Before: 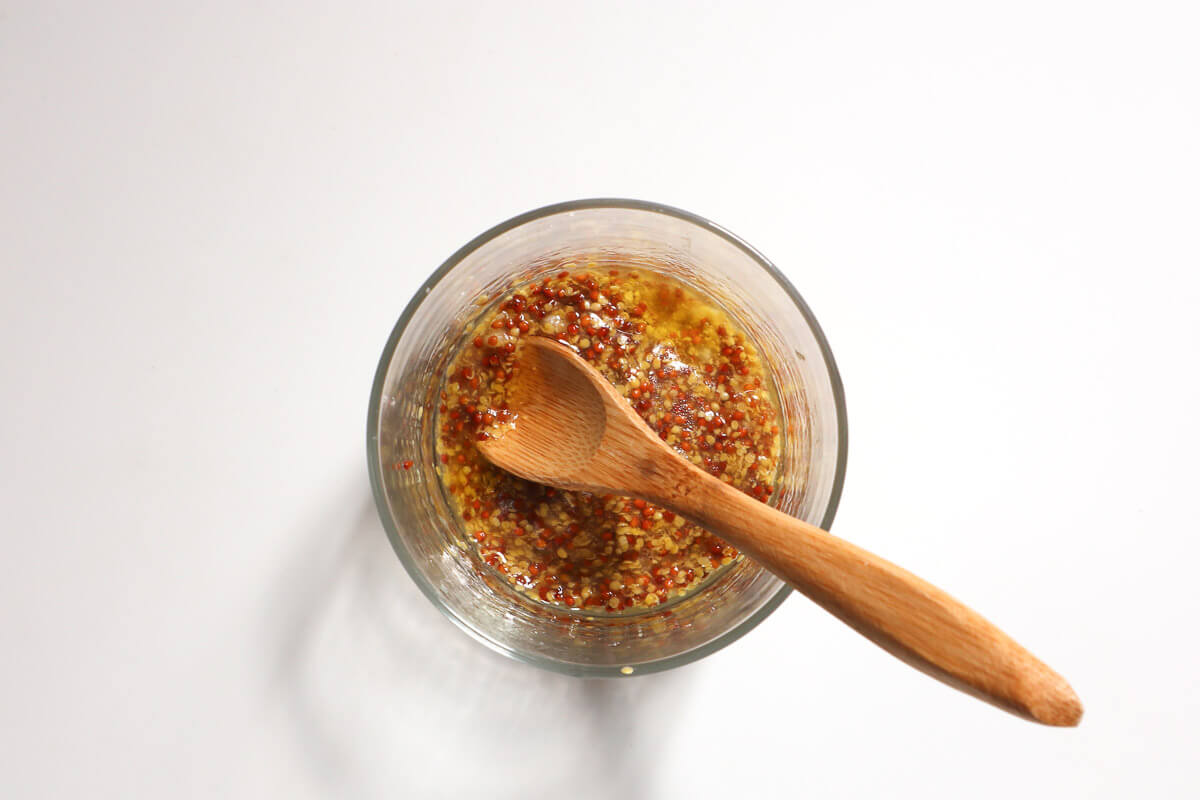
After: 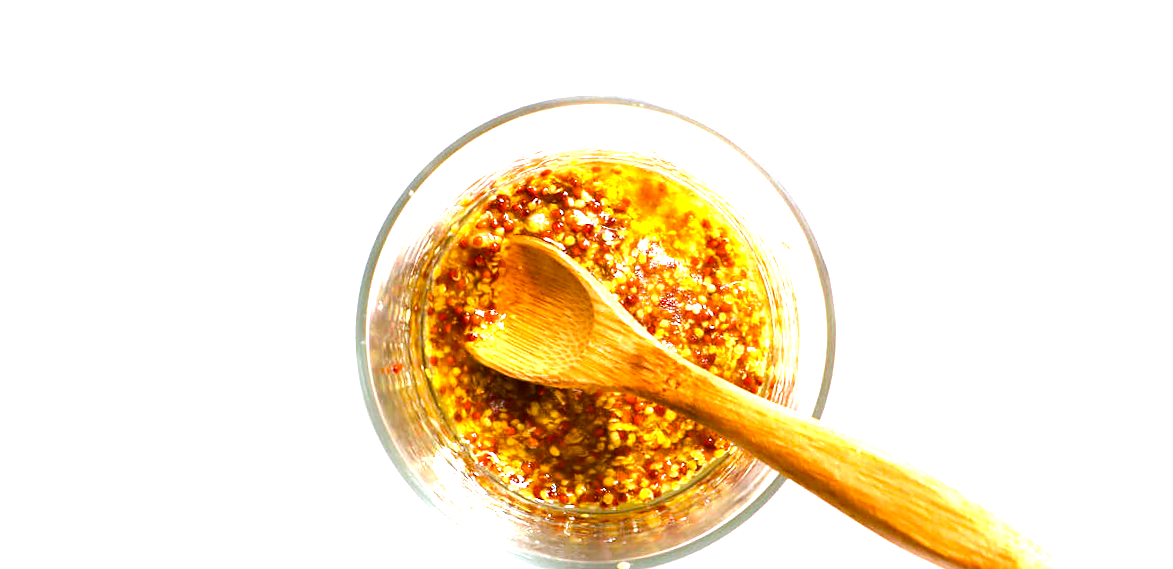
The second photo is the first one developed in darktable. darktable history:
crop: top 11.038%, bottom 13.962%
exposure: exposure 1 EV, compensate highlight preservation false
white balance: red 0.967, blue 1.049
rotate and perspective: rotation -2°, crop left 0.022, crop right 0.978, crop top 0.049, crop bottom 0.951
color balance rgb: global offset › luminance -0.37%, perceptual saturation grading › highlights -17.77%, perceptual saturation grading › mid-tones 33.1%, perceptual saturation grading › shadows 50.52%, perceptual brilliance grading › highlights 20%, perceptual brilliance grading › mid-tones 20%, perceptual brilliance grading › shadows -20%, global vibrance 50%
